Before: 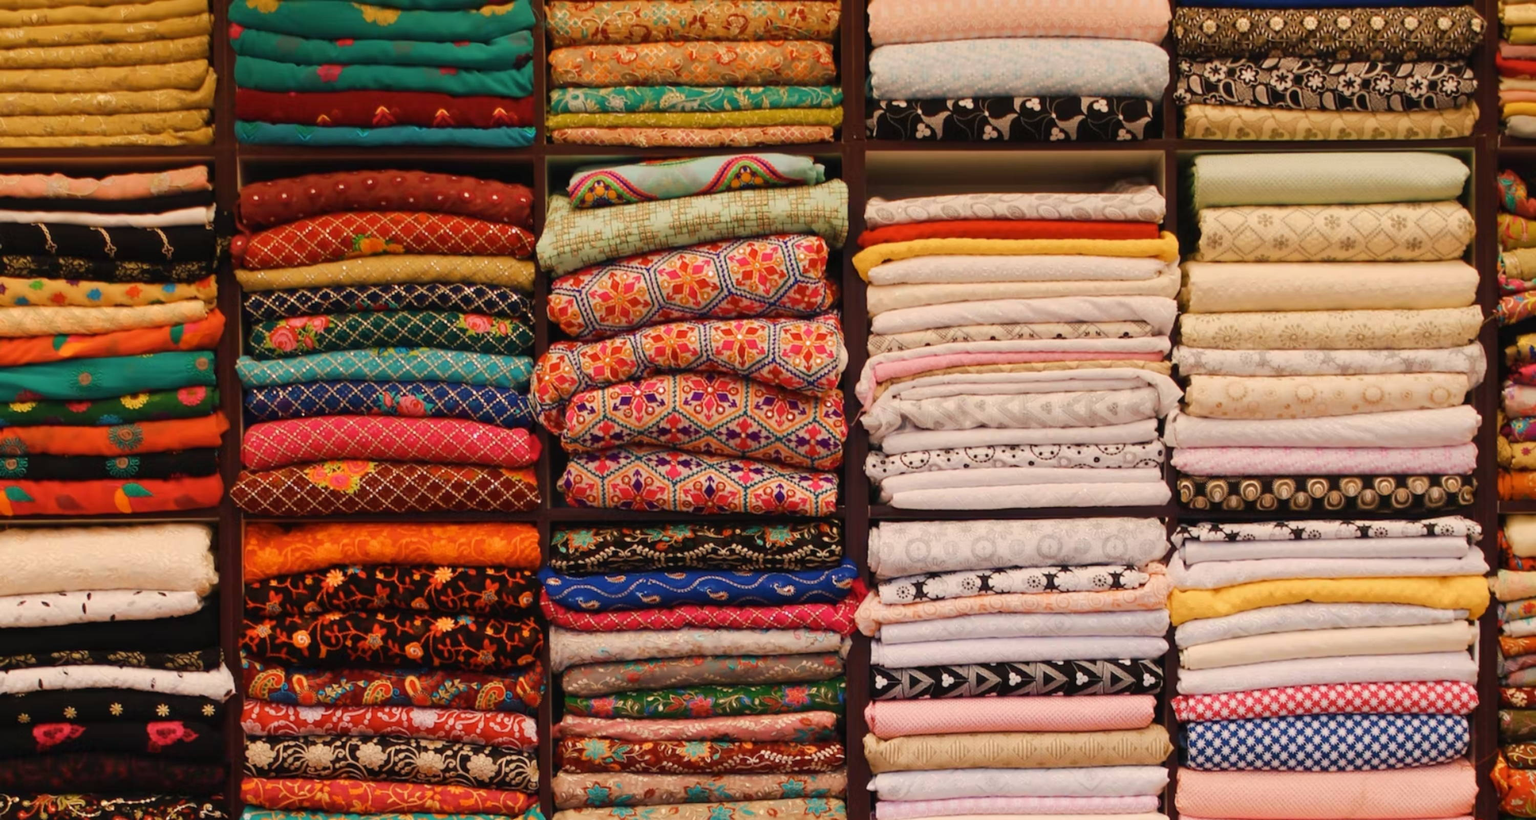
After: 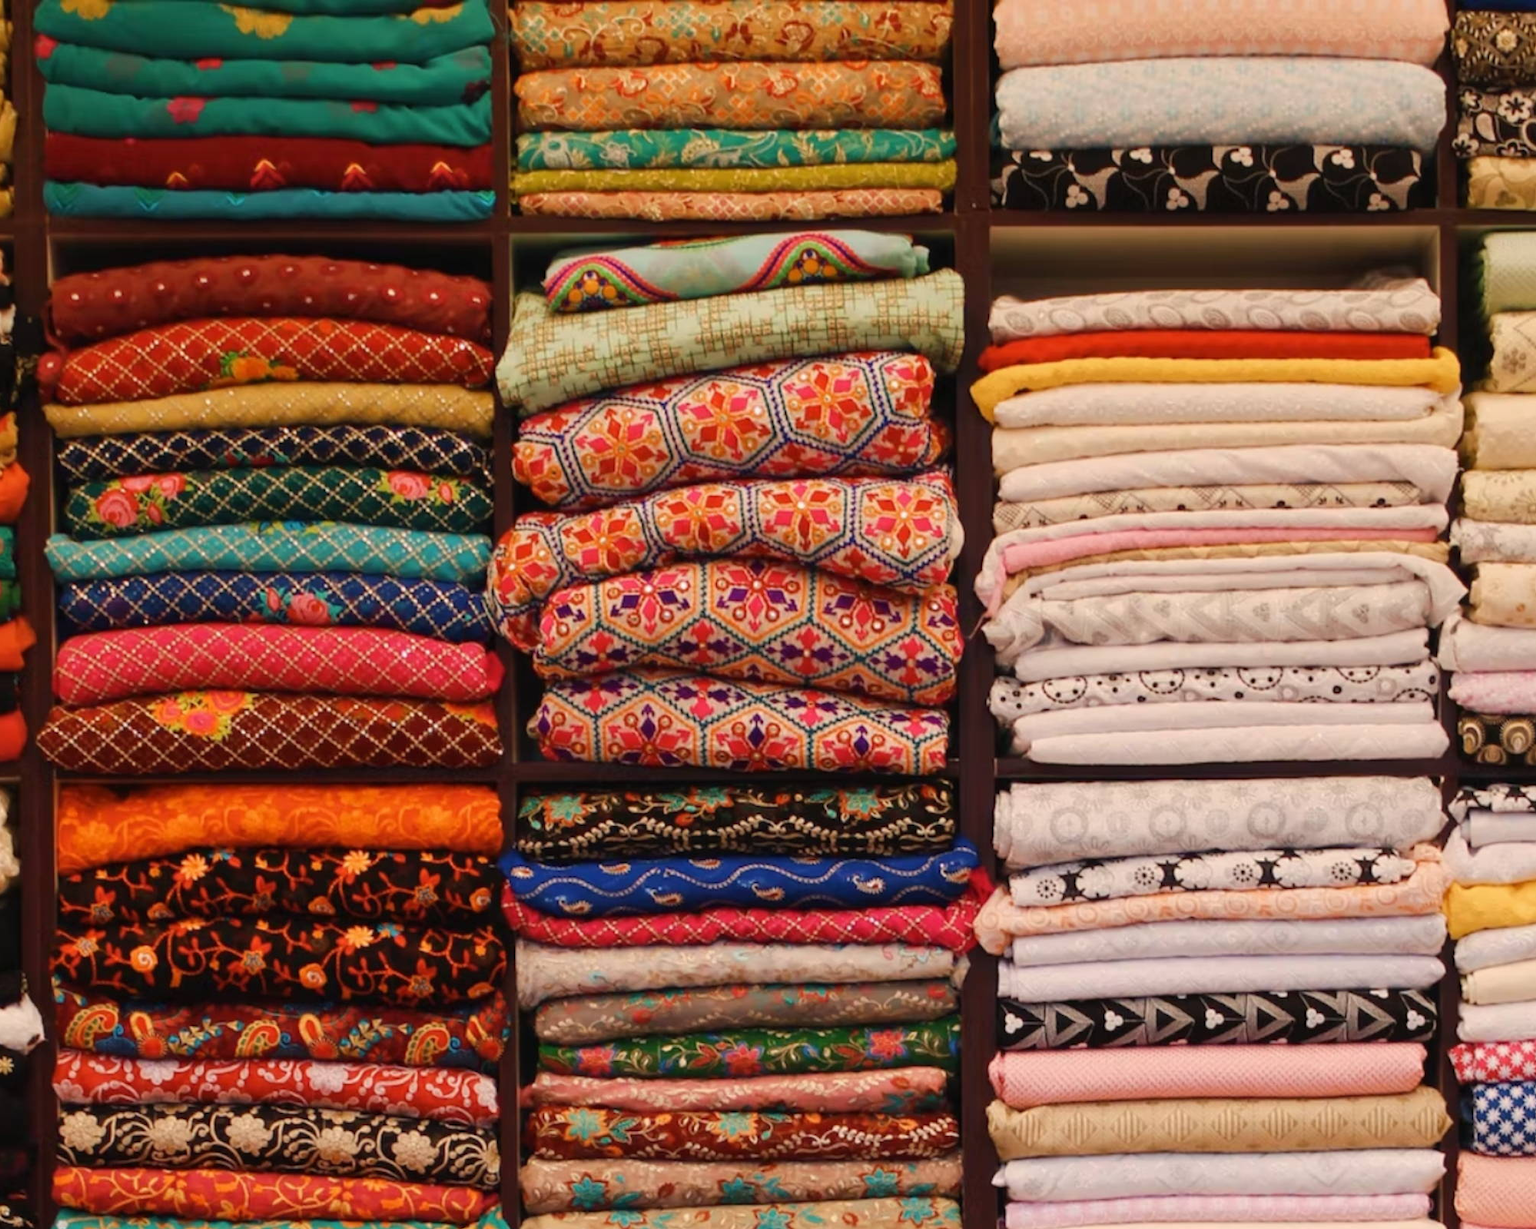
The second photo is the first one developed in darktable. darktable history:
crop and rotate: left 13.453%, right 19.903%
